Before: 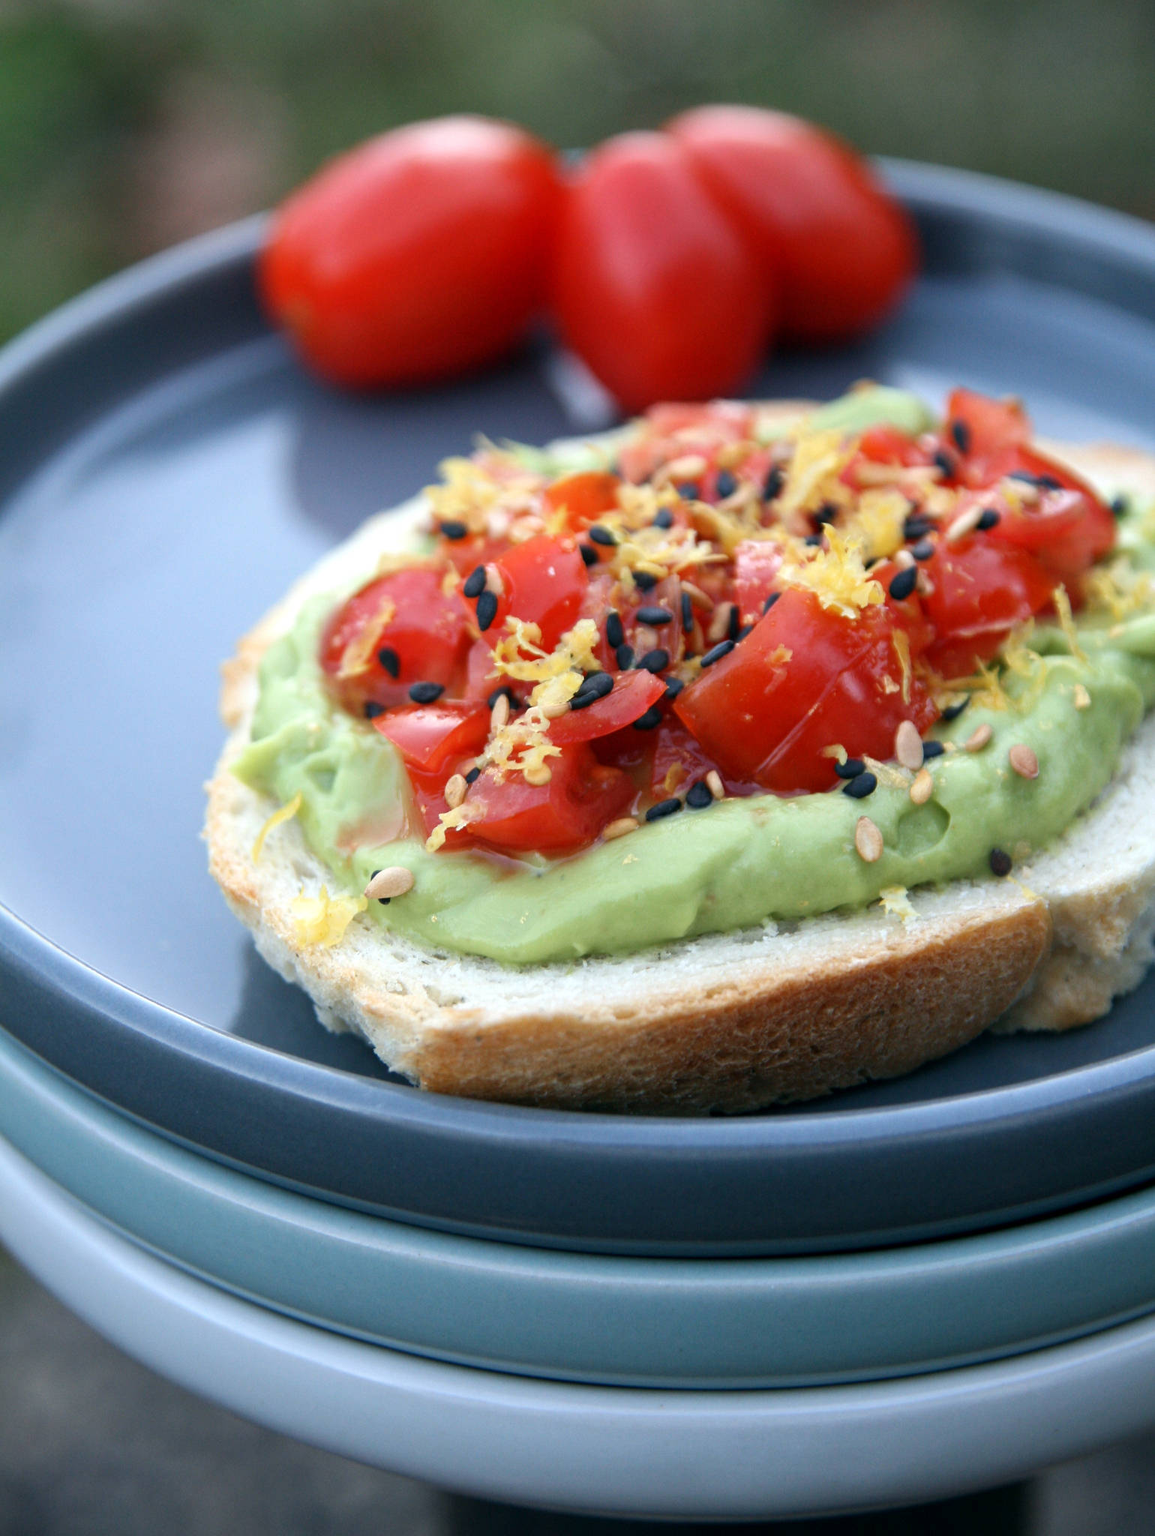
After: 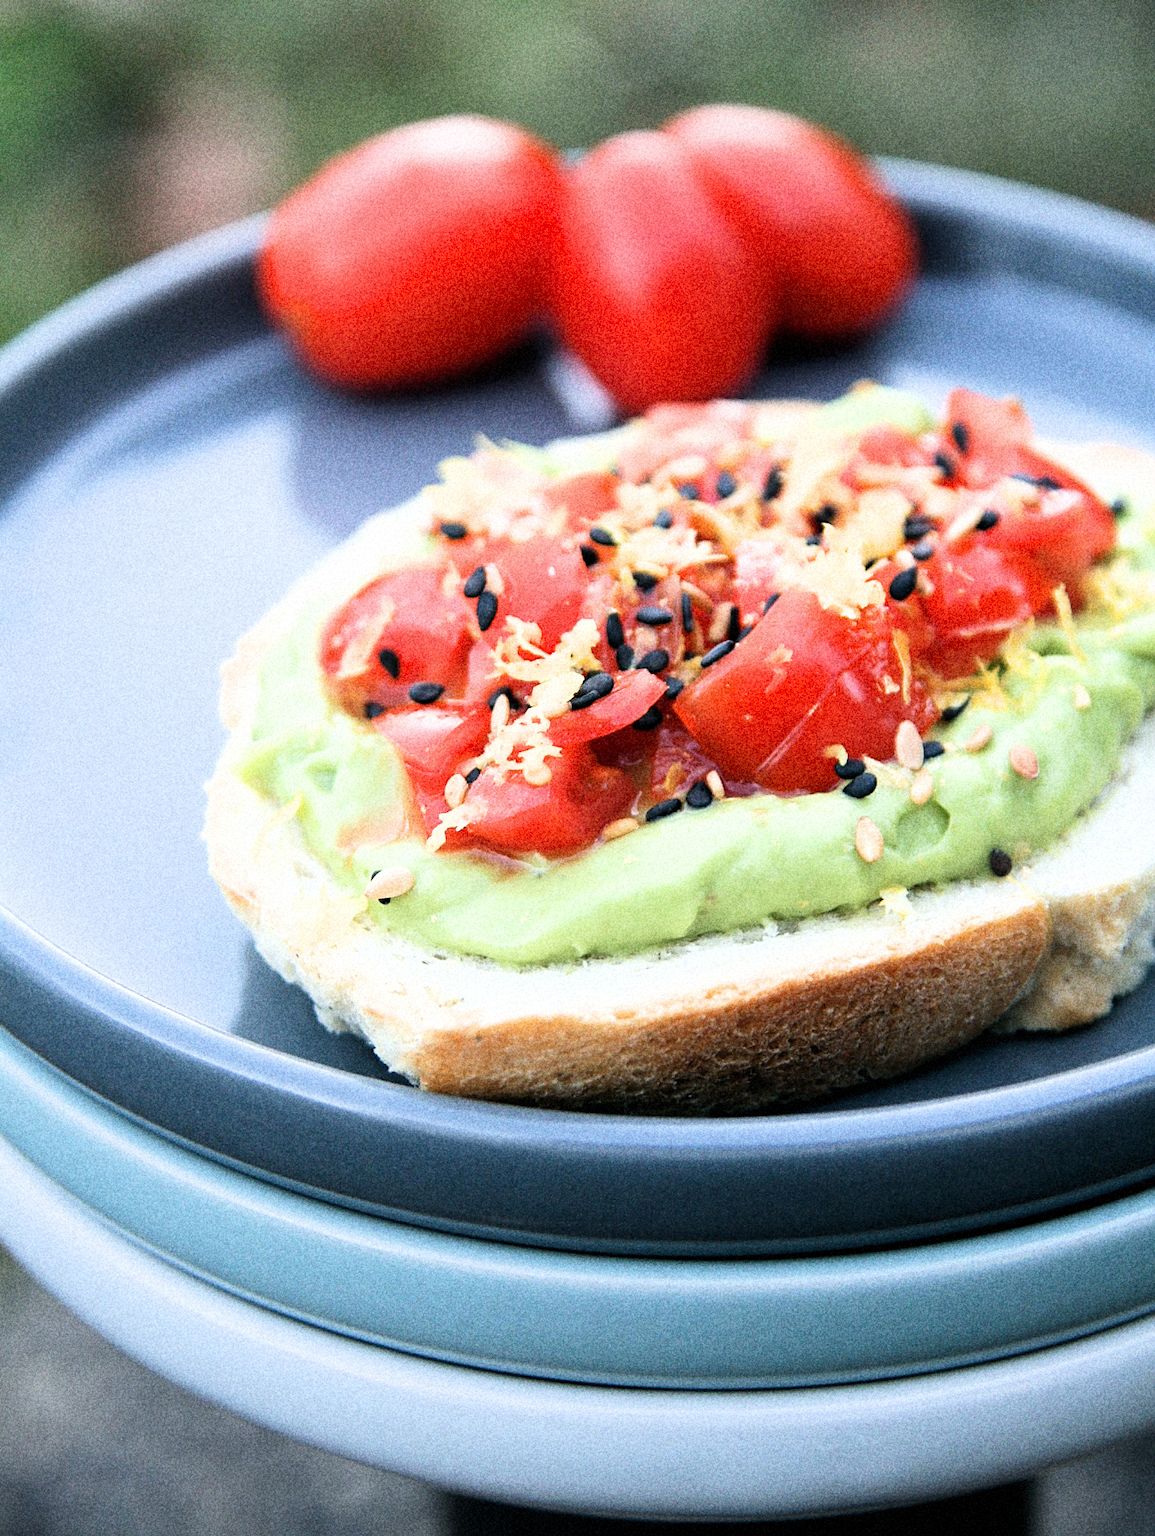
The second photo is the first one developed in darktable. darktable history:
exposure: black level correction 0, exposure 1 EV, compensate exposure bias true, compensate highlight preservation false
grain: coarseness 14.49 ISO, strength 48.04%, mid-tones bias 35%
sharpen: on, module defaults
filmic rgb: black relative exposure -16 EV, white relative exposure 6.29 EV, hardness 5.1, contrast 1.35
